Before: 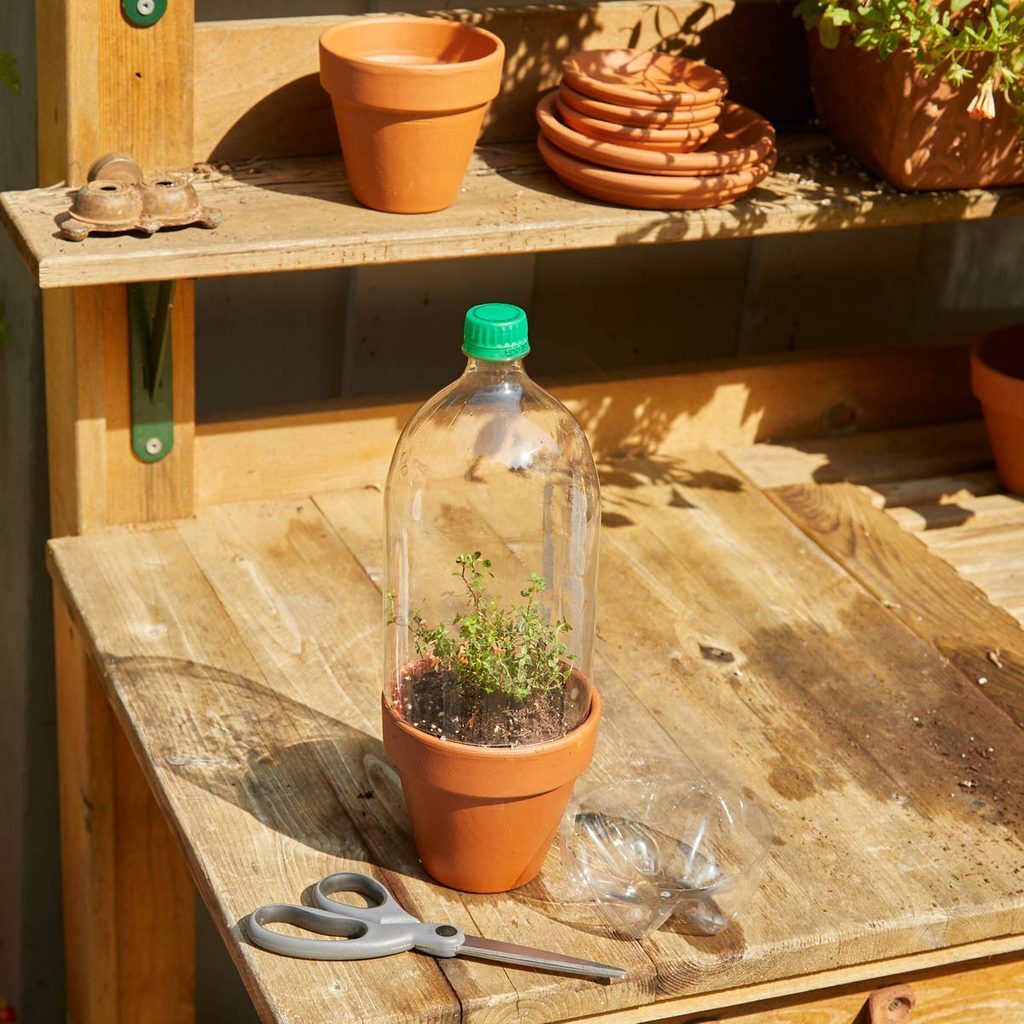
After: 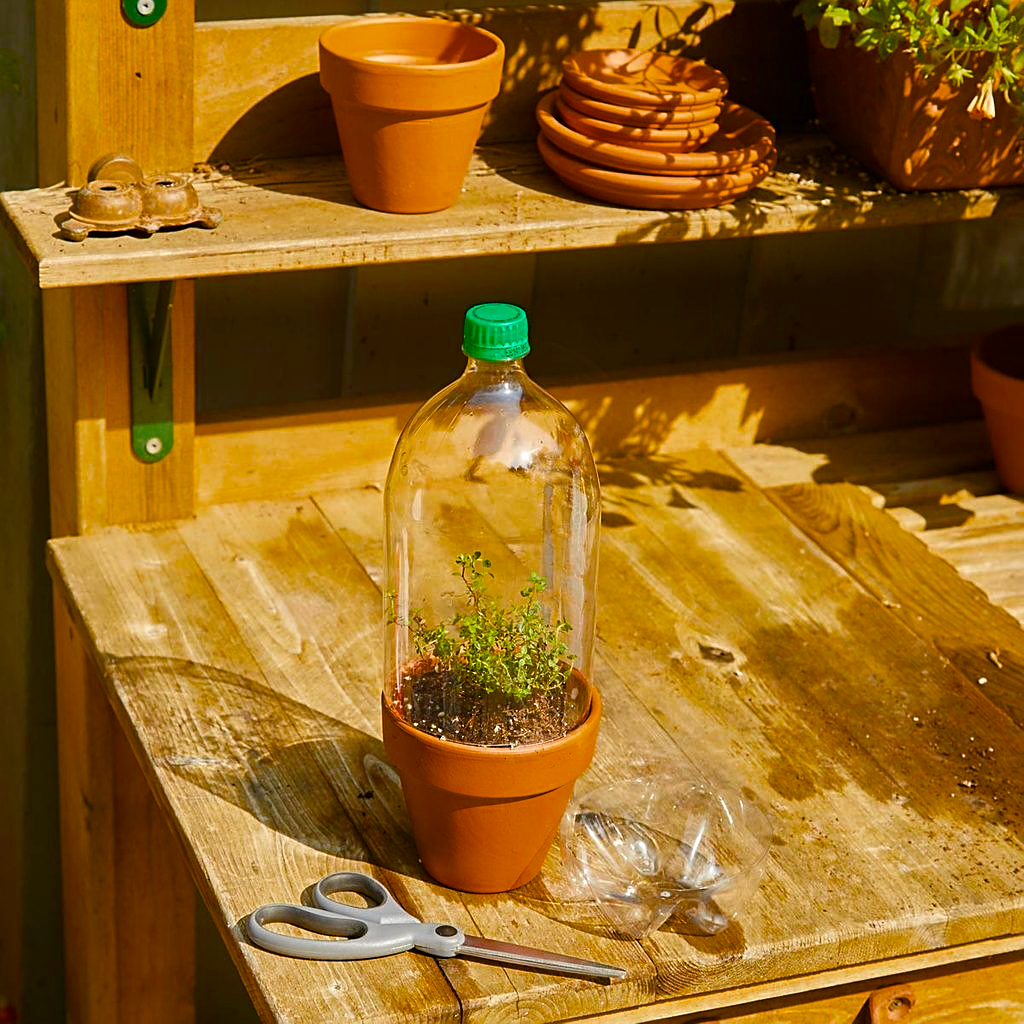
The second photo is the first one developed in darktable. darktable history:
sharpen: on, module defaults
color balance rgb: shadows lift › hue 84.63°, linear chroma grading › shadows 20.158%, linear chroma grading › highlights 3.627%, linear chroma grading › mid-tones 9.981%, perceptual saturation grading › global saturation 25.919%, global vibrance 15.898%, saturation formula JzAzBz (2021)
